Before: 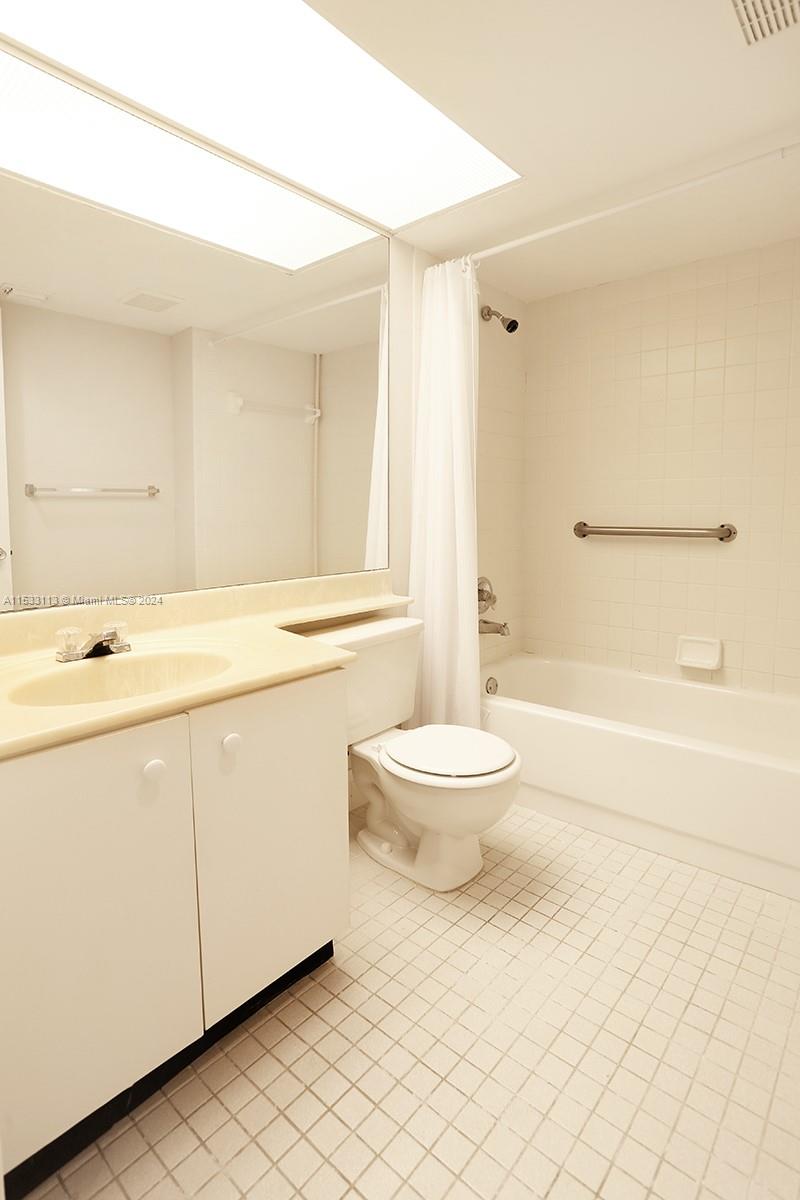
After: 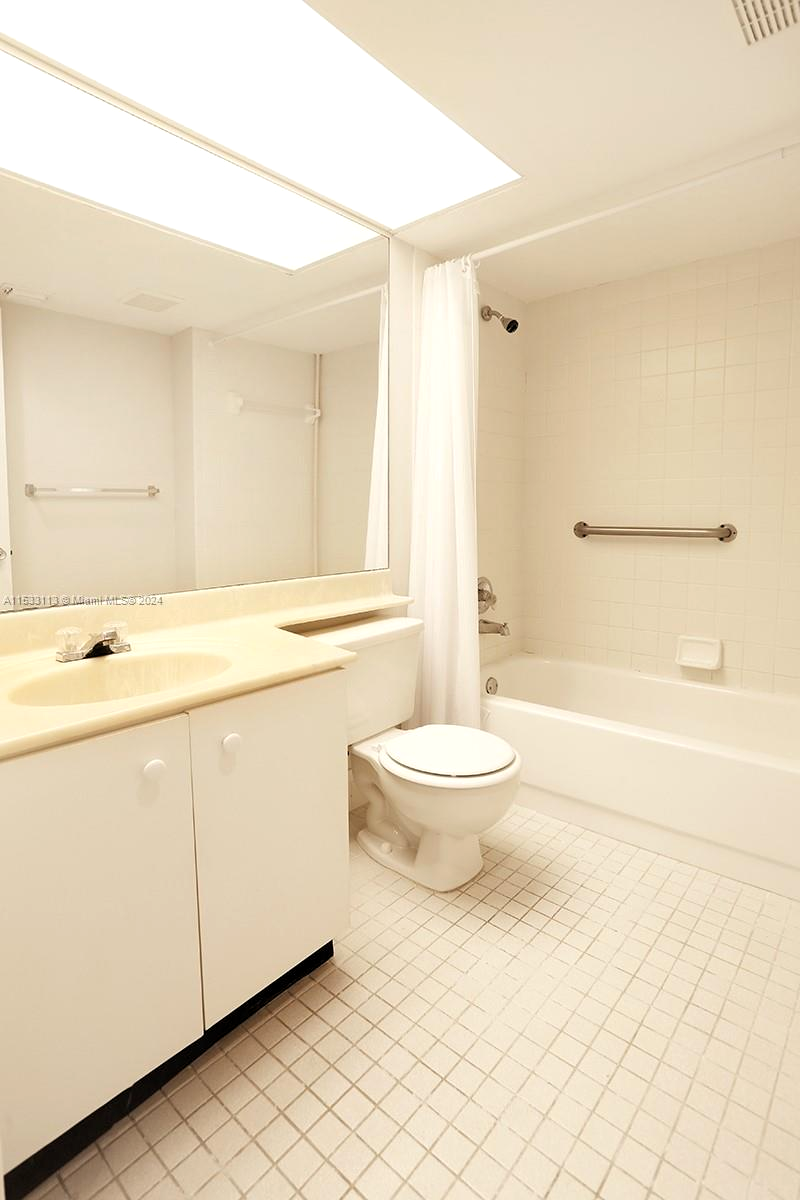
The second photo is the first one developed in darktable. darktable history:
rotate and perspective: automatic cropping off
levels: levels [0.016, 0.492, 0.969]
